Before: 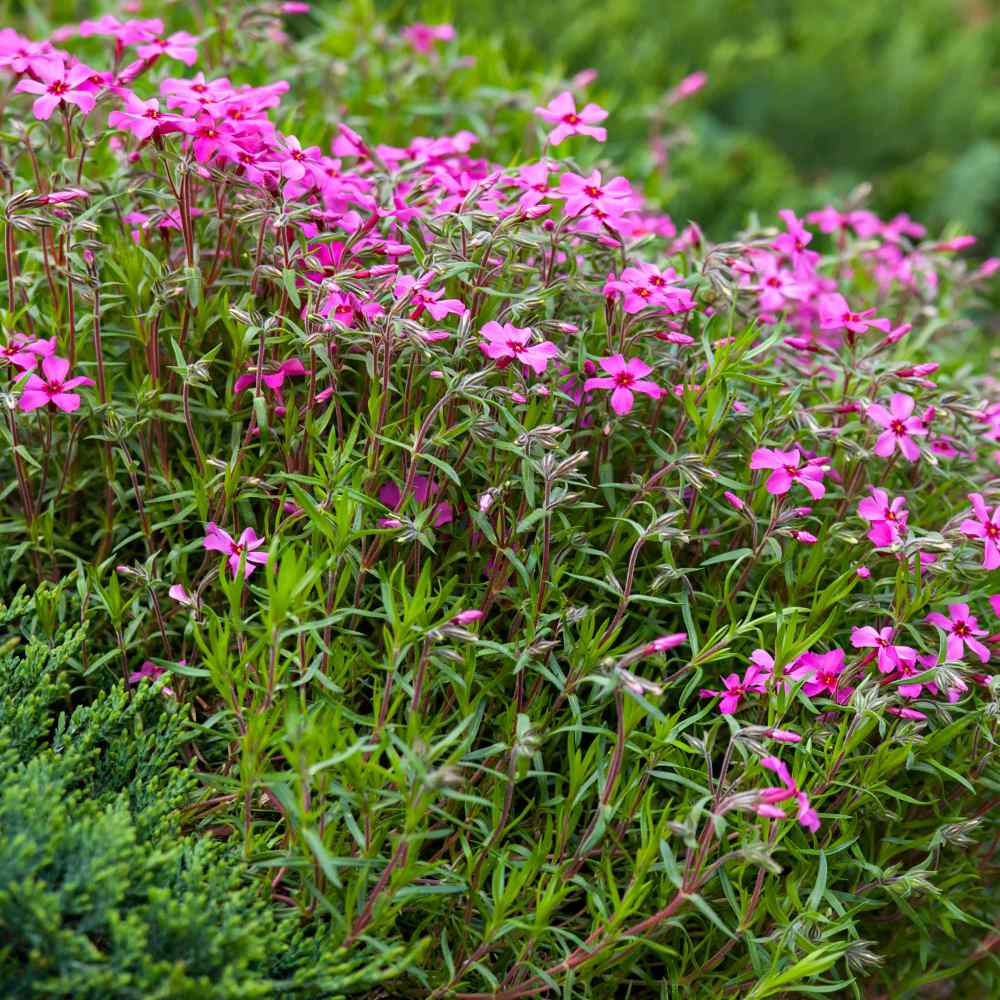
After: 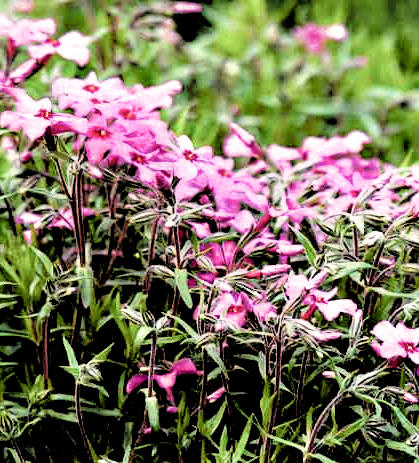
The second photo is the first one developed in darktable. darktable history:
crop and rotate: left 10.817%, top 0.062%, right 47.194%, bottom 53.626%
filmic rgb: black relative exposure -1 EV, white relative exposure 2.05 EV, hardness 1.52, contrast 2.25, enable highlight reconstruction true
